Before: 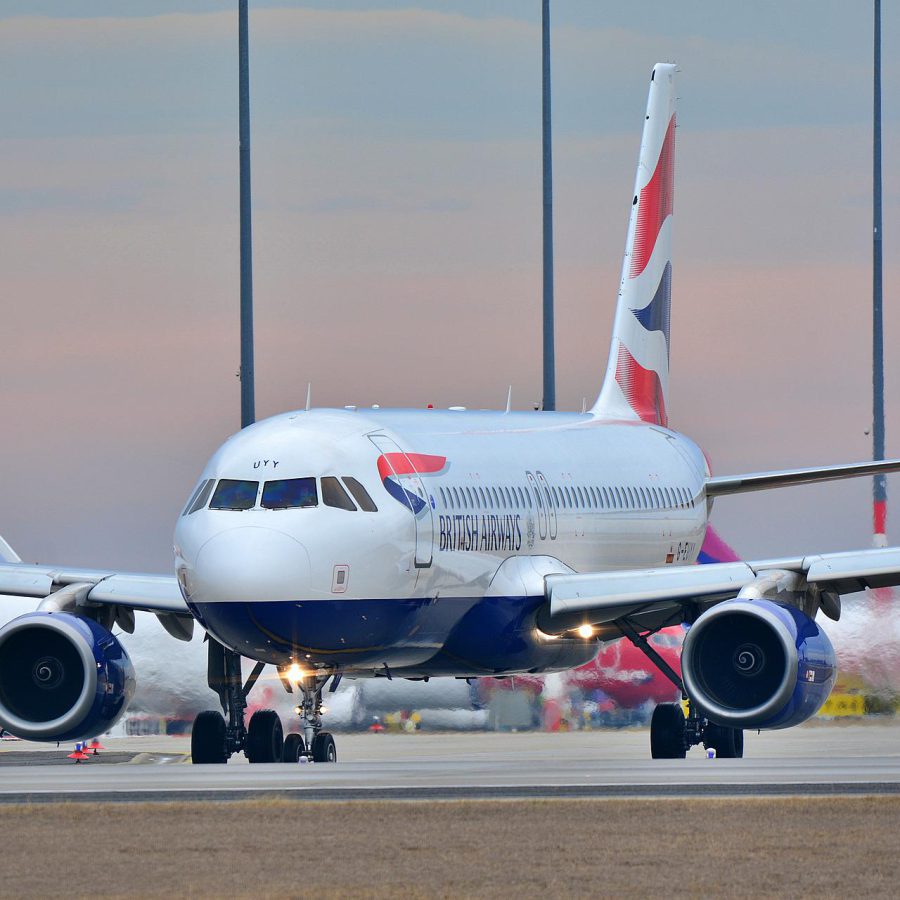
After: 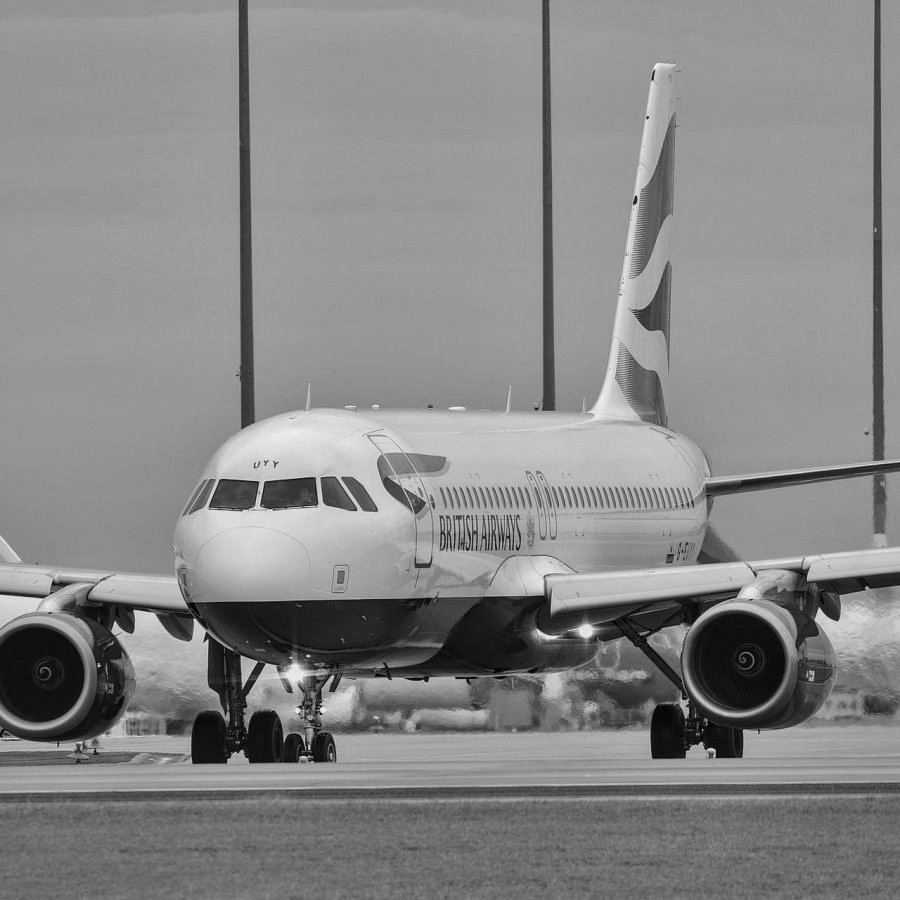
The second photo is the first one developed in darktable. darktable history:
local contrast: on, module defaults
monochrome: a -71.75, b 75.82
